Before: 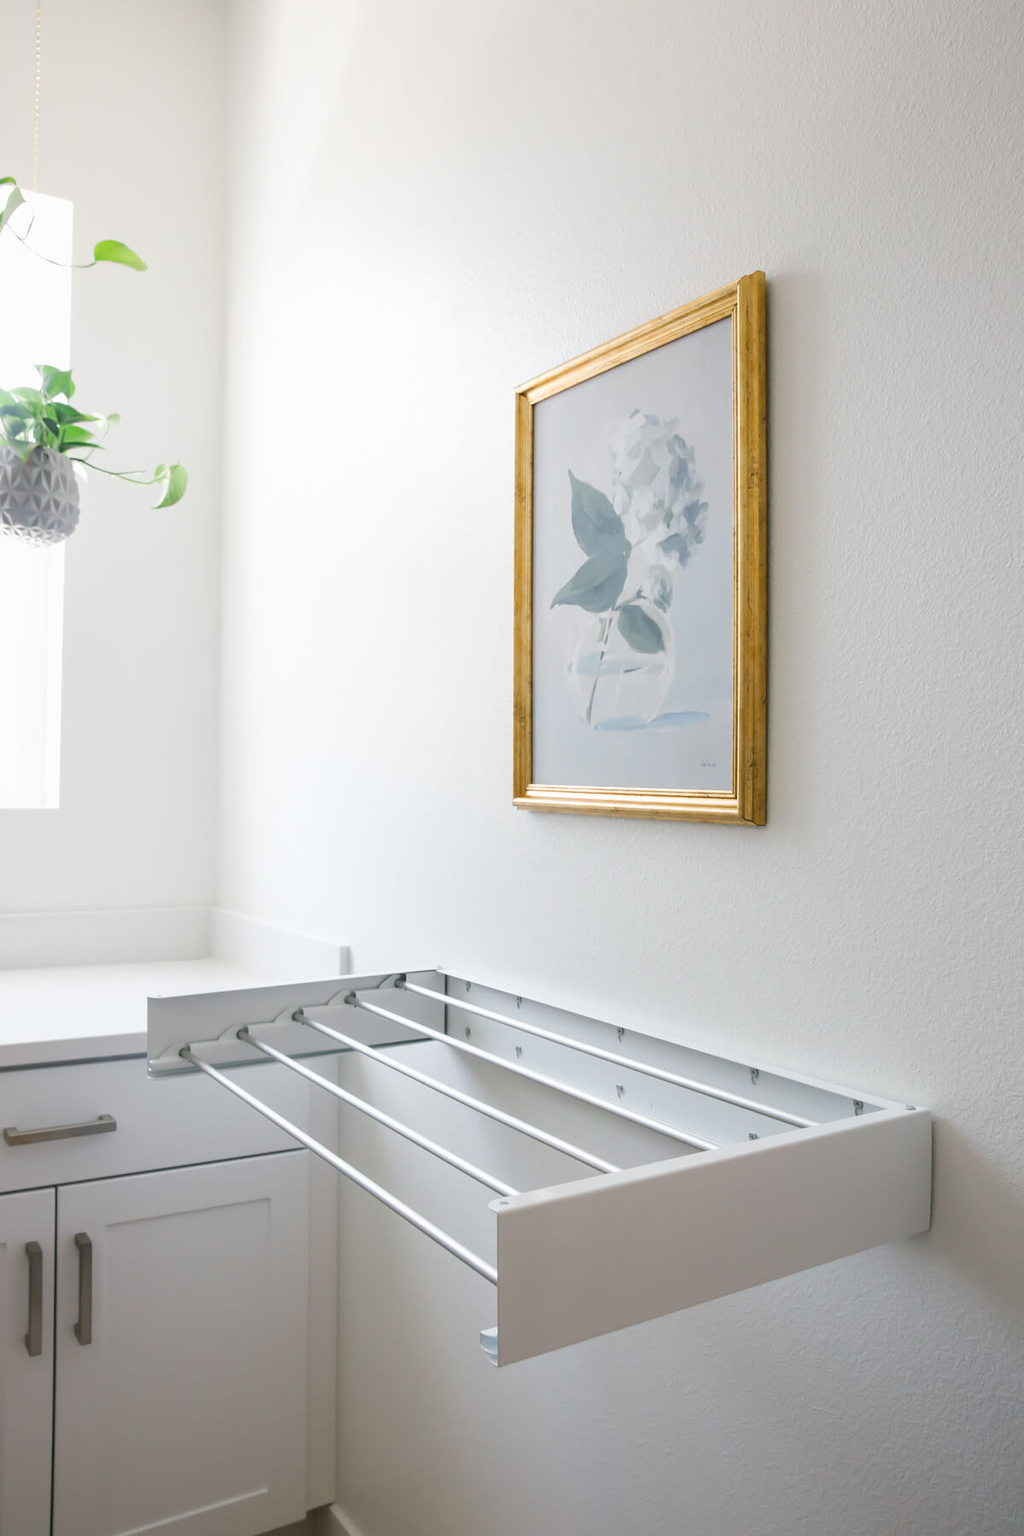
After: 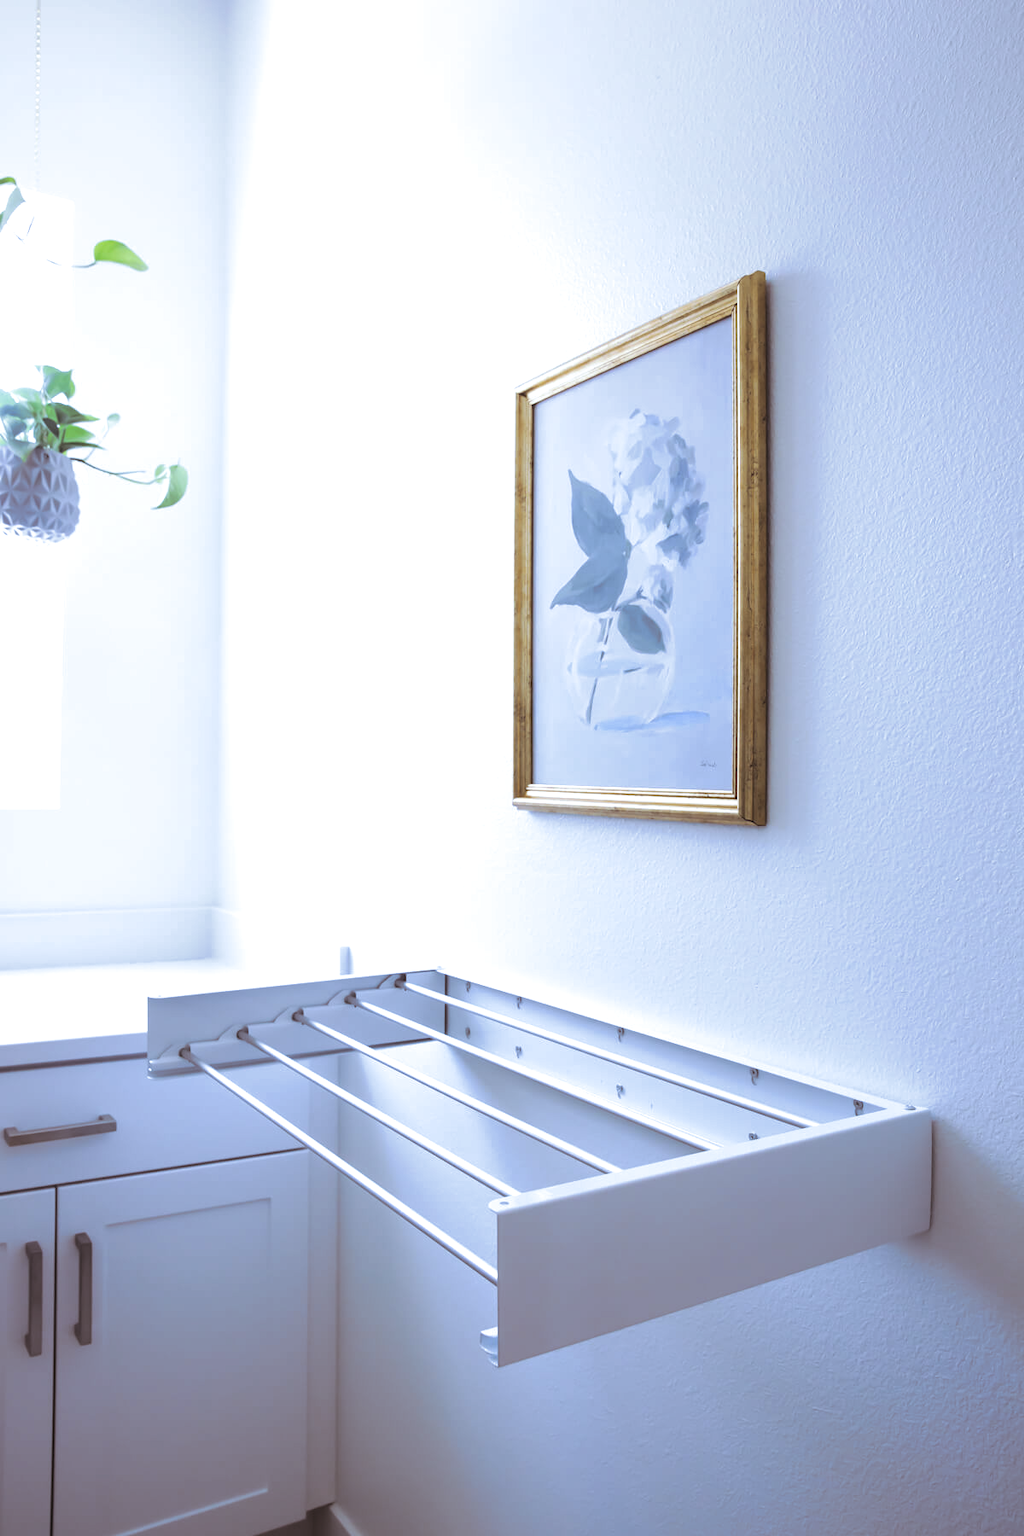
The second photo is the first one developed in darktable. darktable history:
split-toning: shadows › saturation 0.2
color balance rgb: shadows lift › chroma 1%, shadows lift › hue 28.8°, power › hue 60°, highlights gain › chroma 1%, highlights gain › hue 60°, global offset › luminance 0.25%, perceptual saturation grading › highlights -20%, perceptual saturation grading › shadows 20%, perceptual brilliance grading › highlights 5%, perceptual brilliance grading › shadows -10%, global vibrance 19.67%
white balance: red 0.871, blue 1.249
